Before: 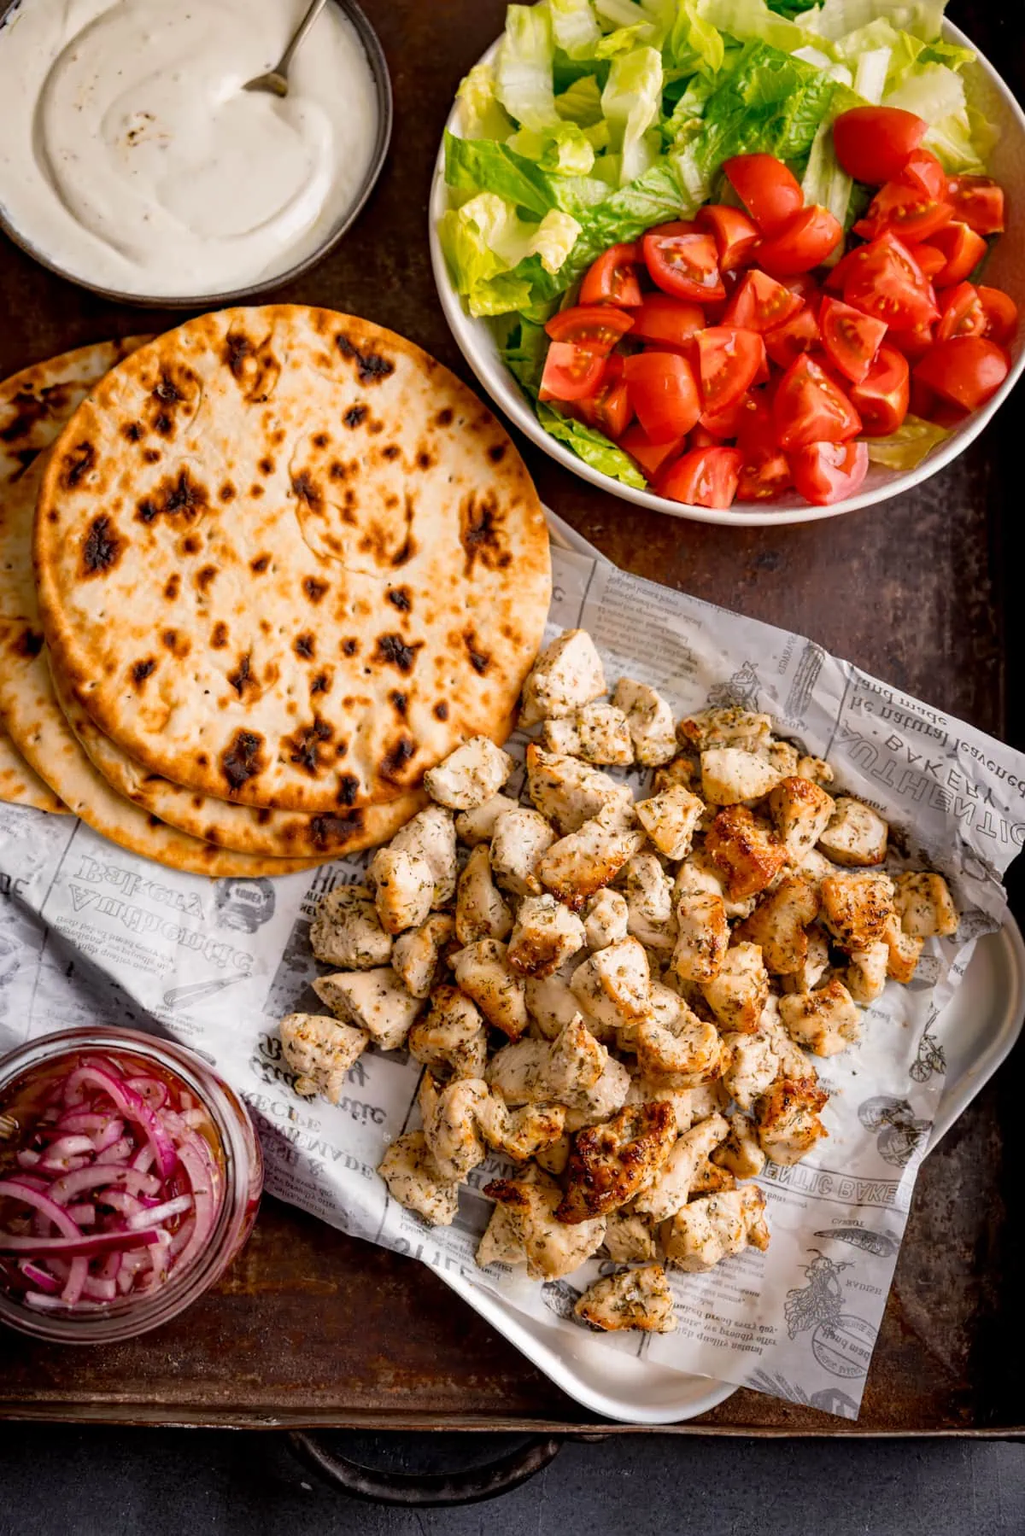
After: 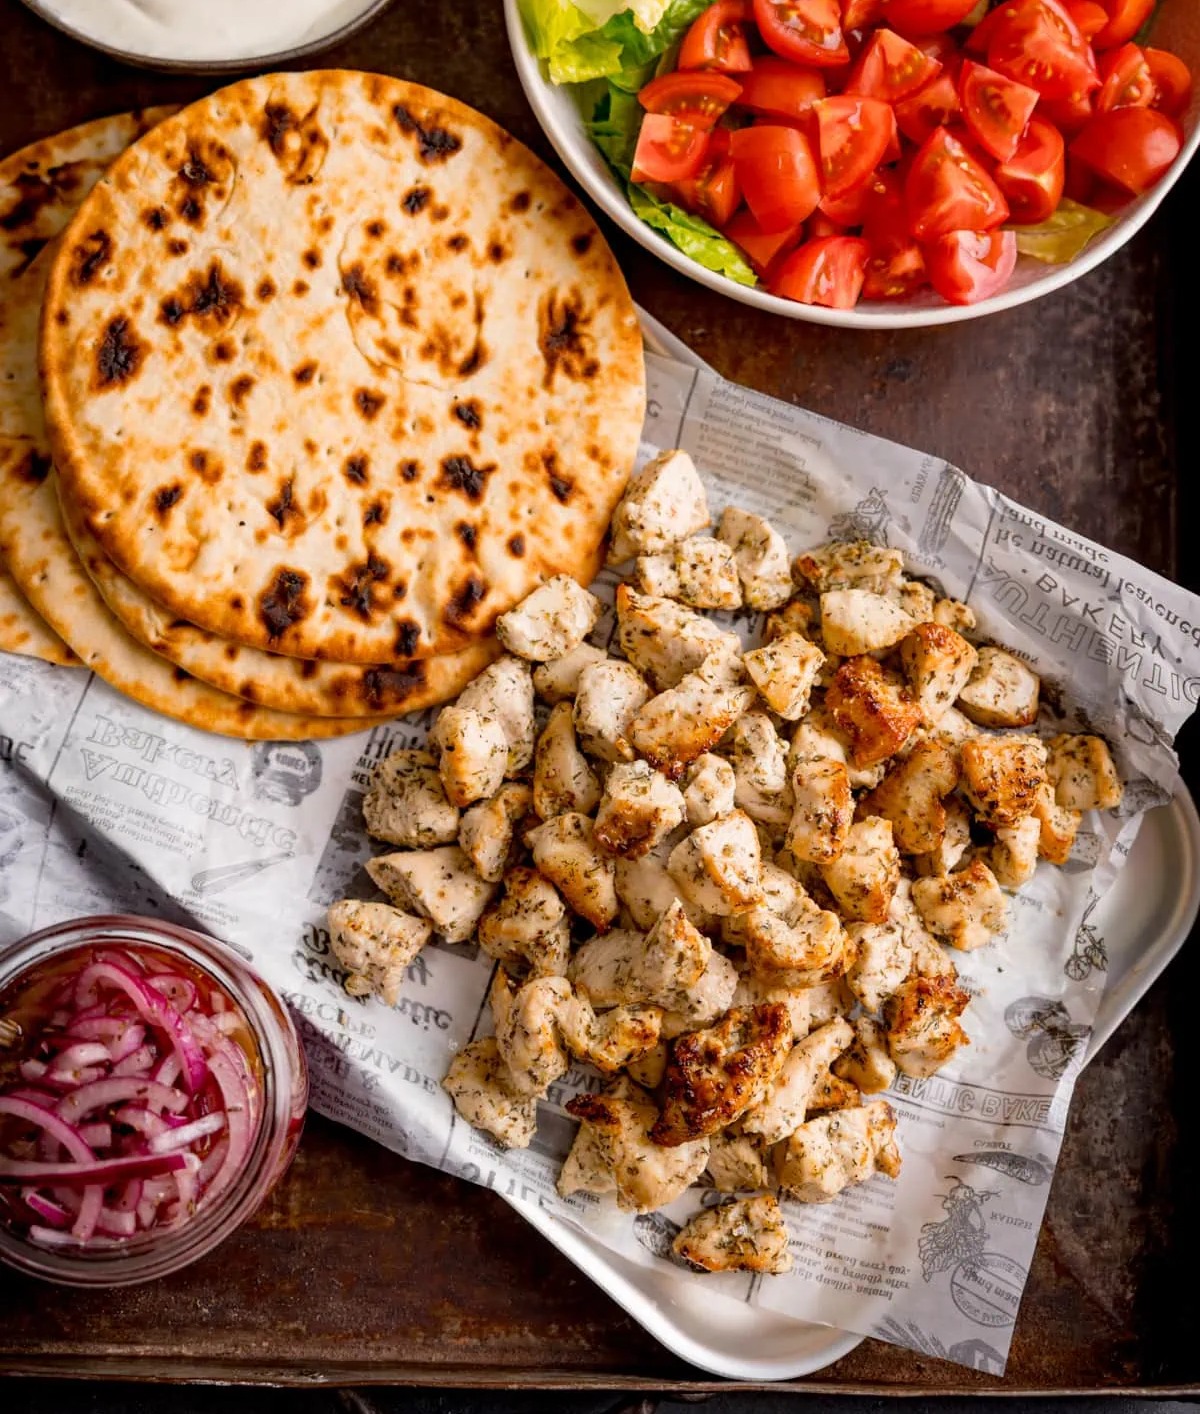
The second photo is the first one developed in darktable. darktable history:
crop and rotate: top 15.983%, bottom 5.38%
